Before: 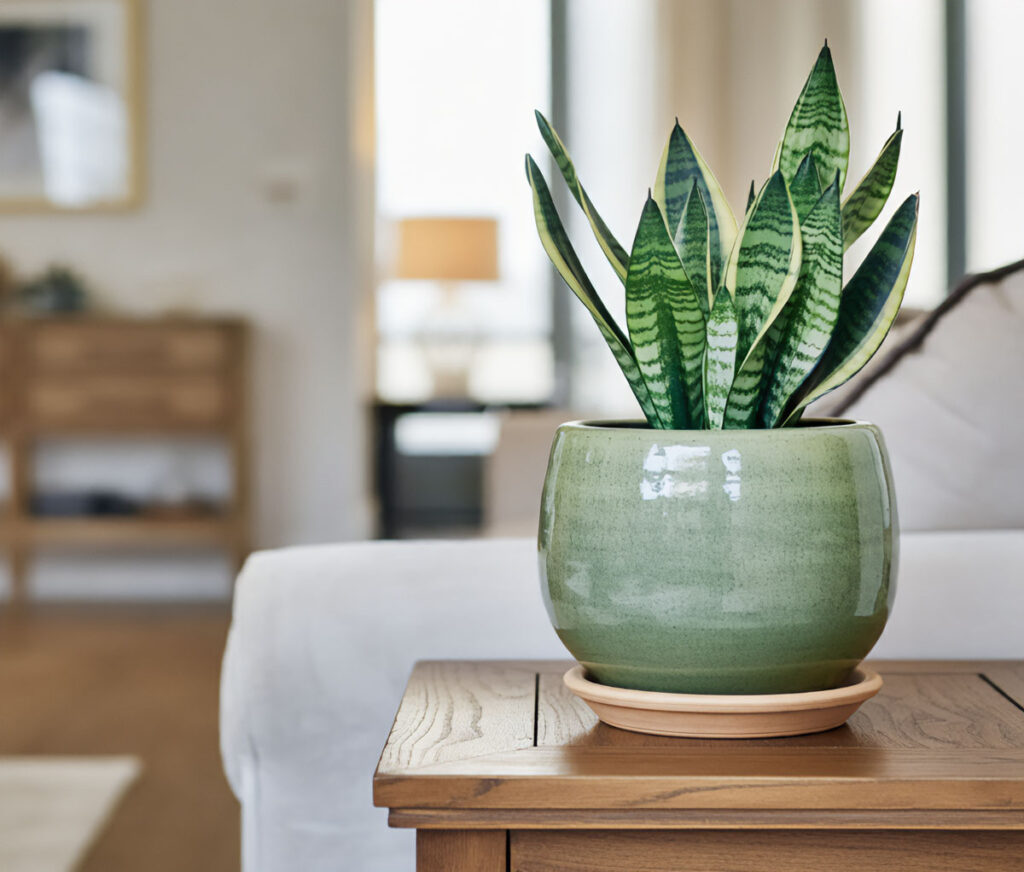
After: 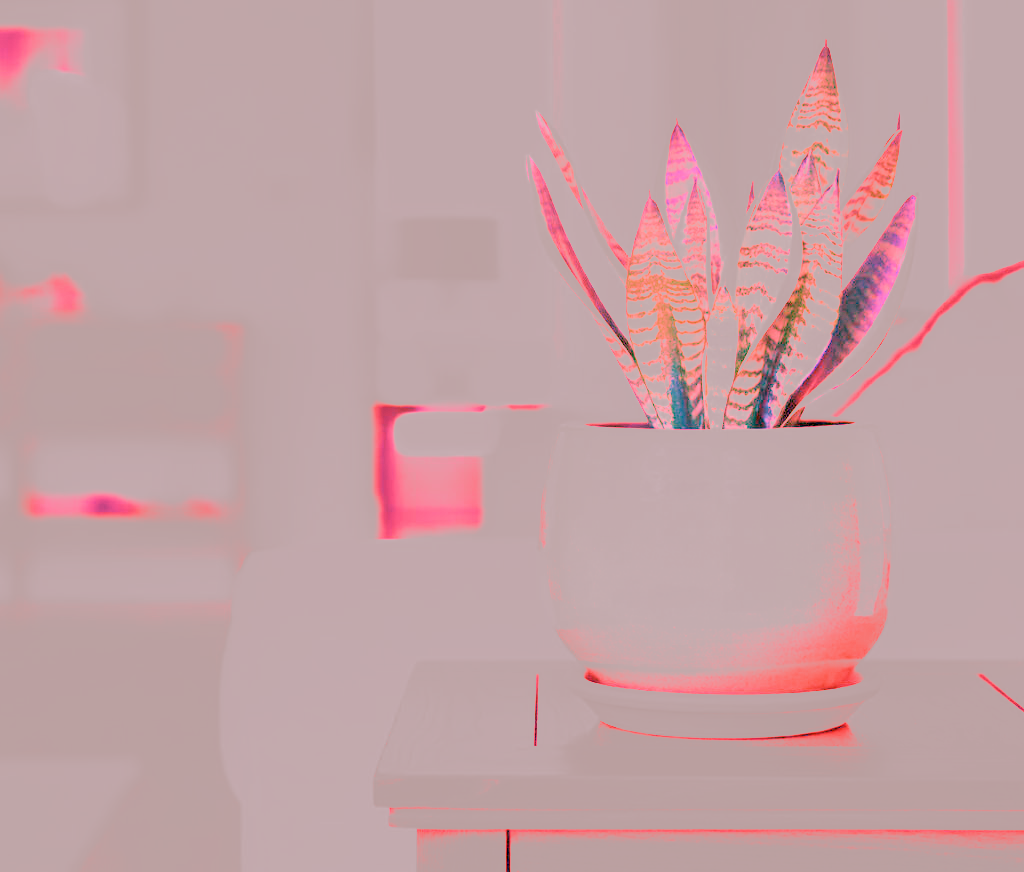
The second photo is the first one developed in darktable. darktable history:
white balance: red 4.26, blue 1.802
filmic rgb: middle gray luminance 2.5%, black relative exposure -10 EV, white relative exposure 7 EV, threshold 6 EV, dynamic range scaling 10%, target black luminance 0%, hardness 3.19, latitude 44.39%, contrast 0.682, highlights saturation mix 5%, shadows ↔ highlights balance 13.63%, add noise in highlights 0, color science v3 (2019), use custom middle-gray values true, iterations of high-quality reconstruction 0, contrast in highlights soft, enable highlight reconstruction true
